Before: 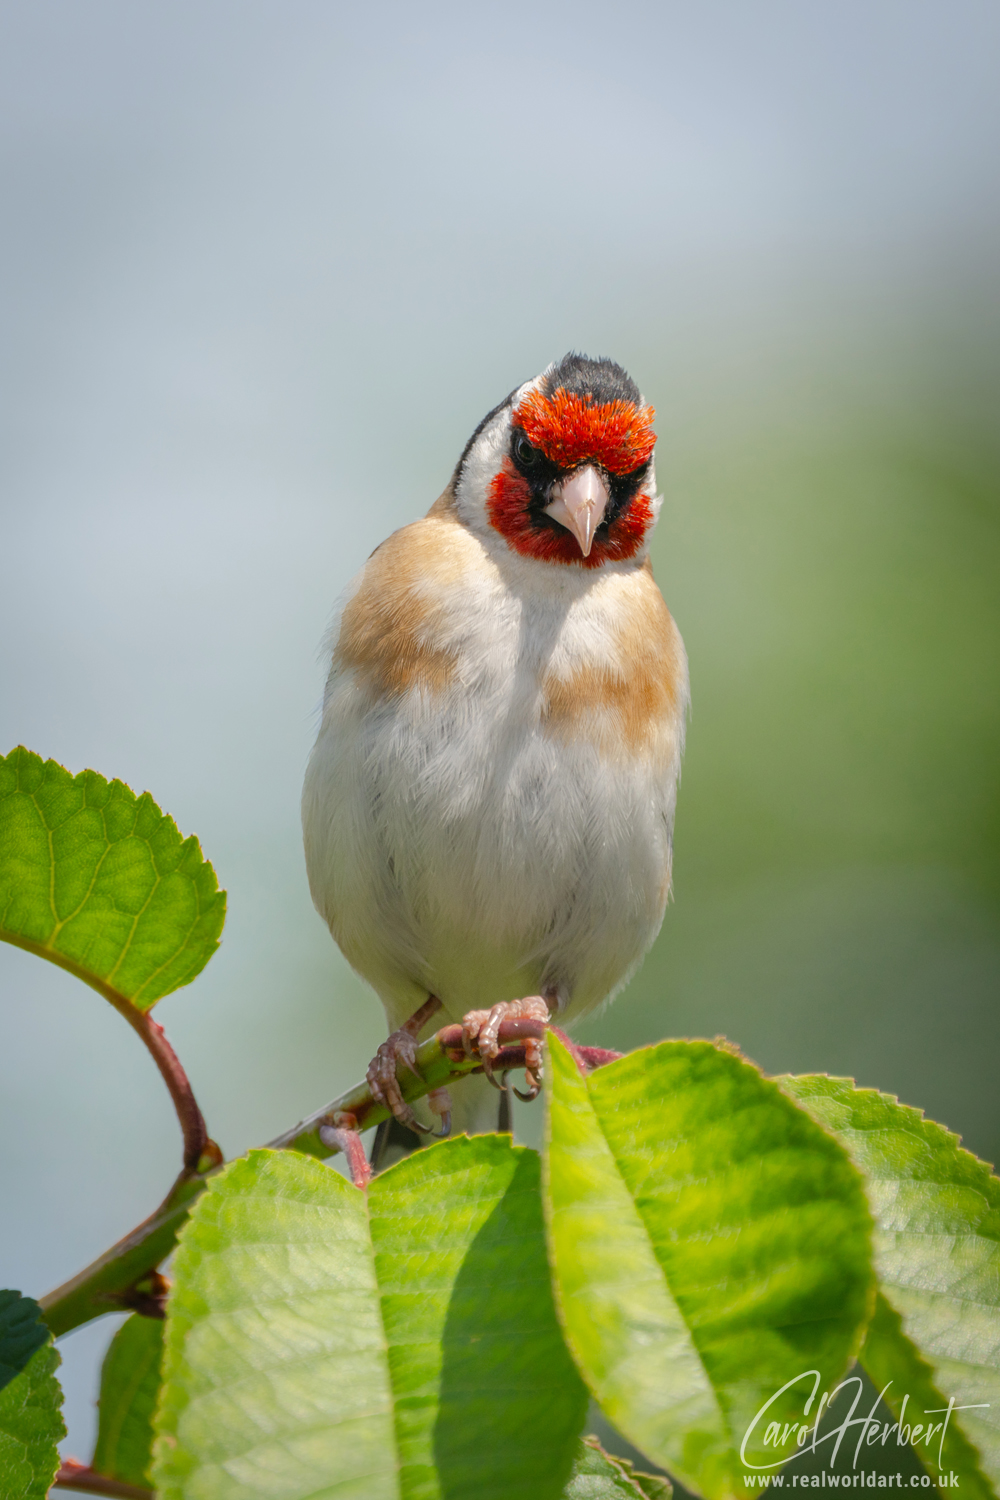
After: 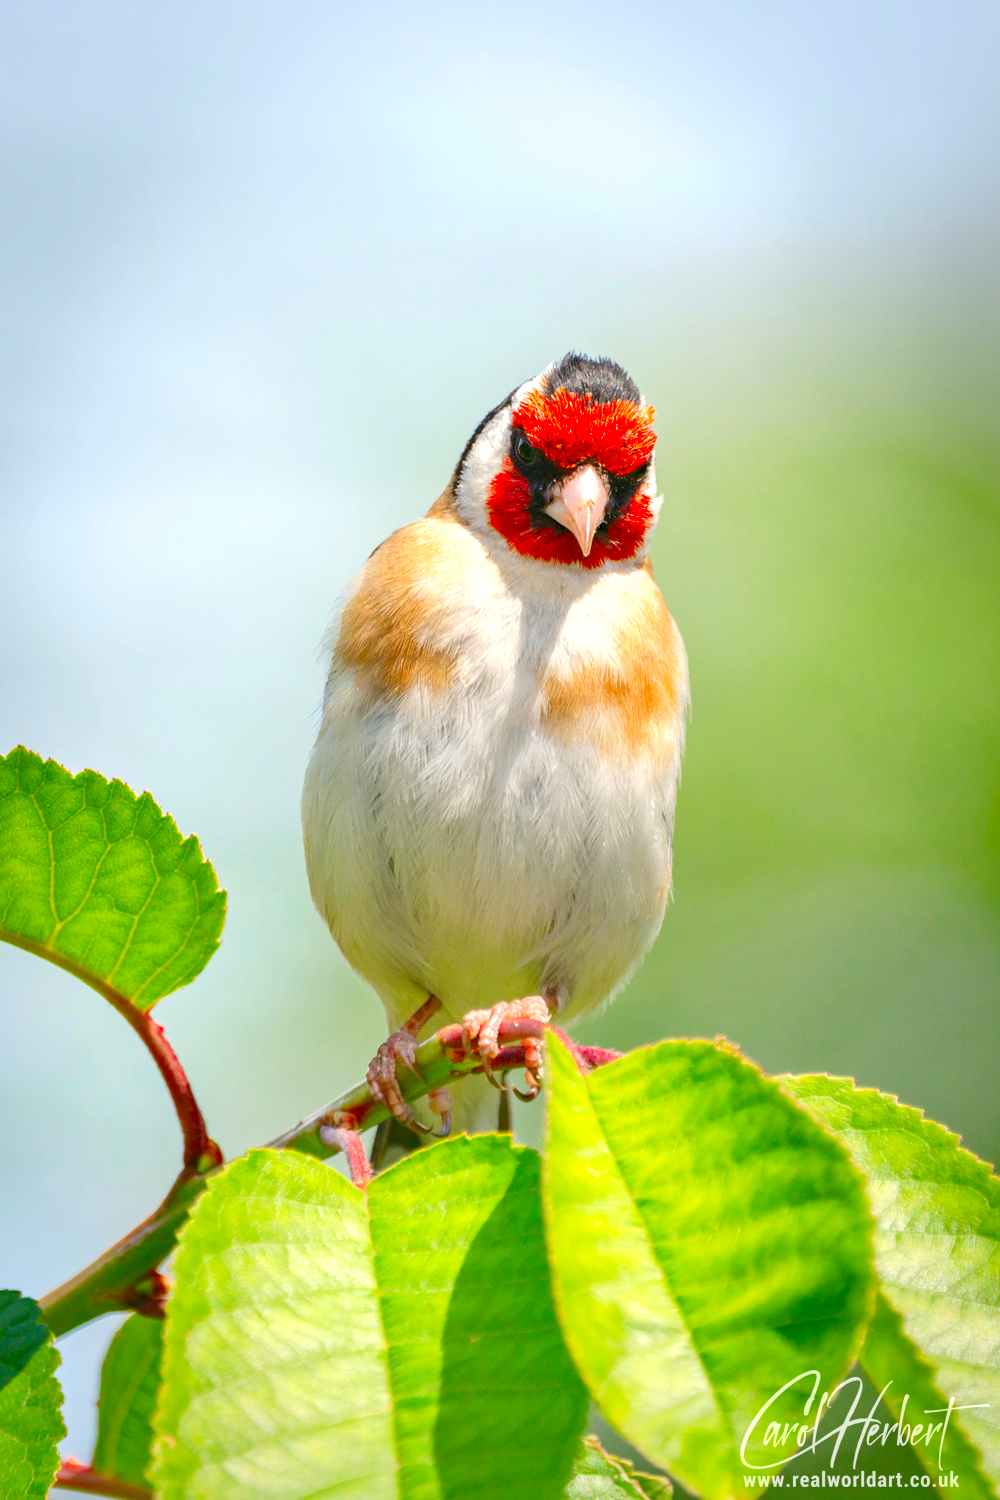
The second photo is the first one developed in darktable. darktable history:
shadows and highlights: soften with gaussian
levels: levels [0.008, 0.318, 0.836]
haze removal: compatibility mode true, adaptive false
